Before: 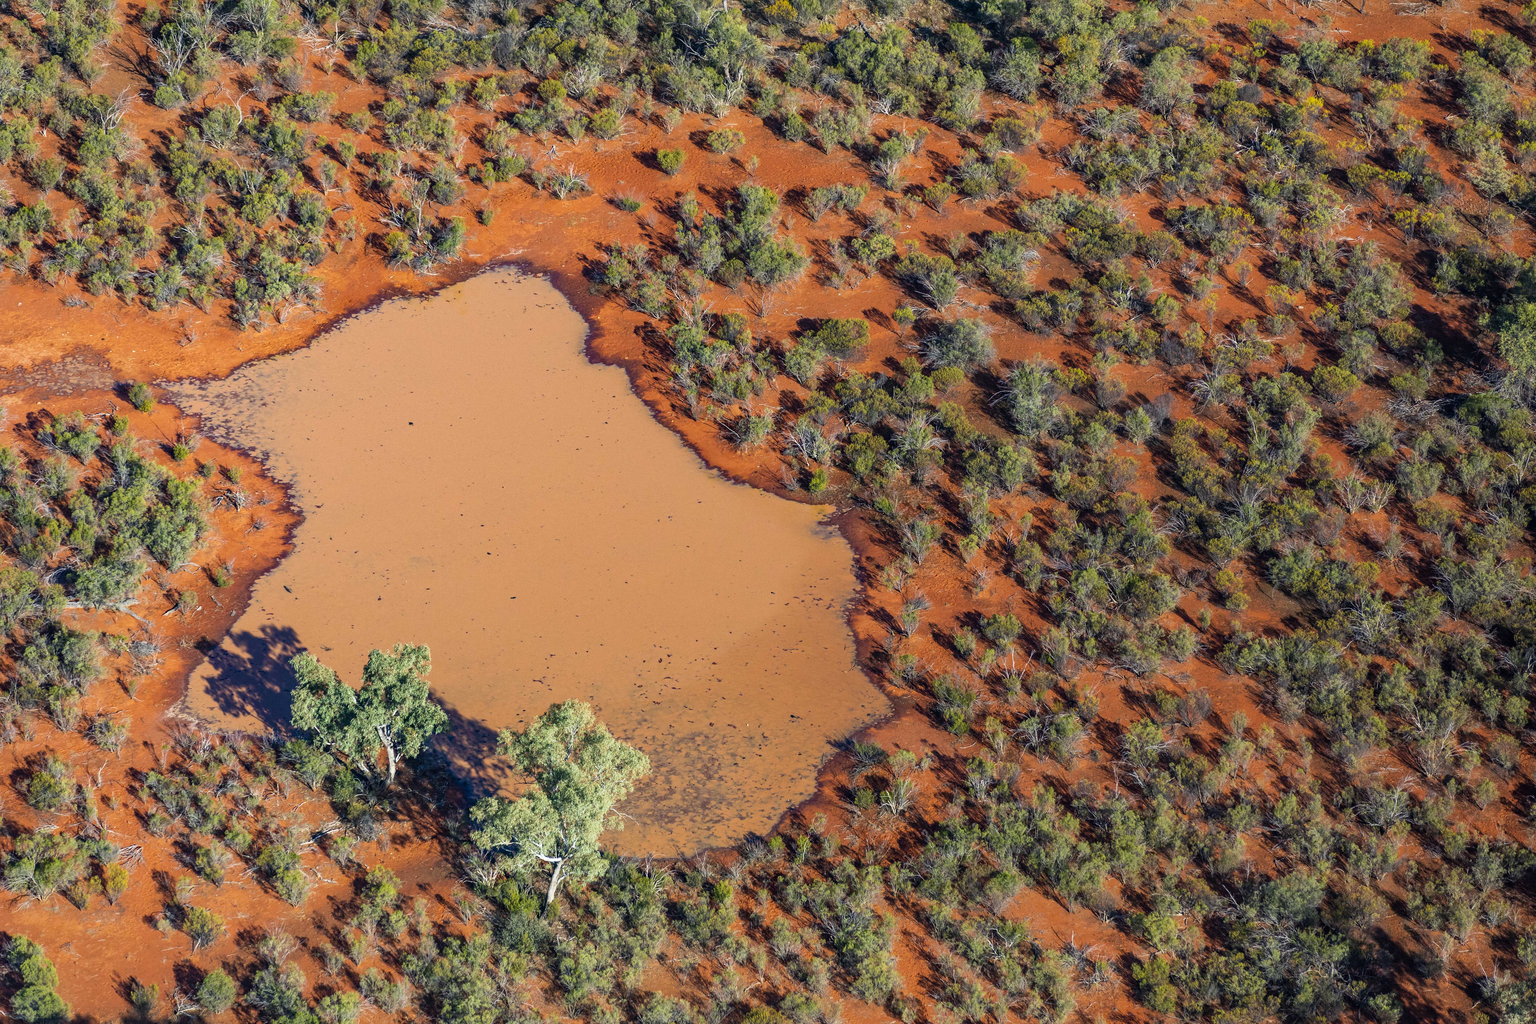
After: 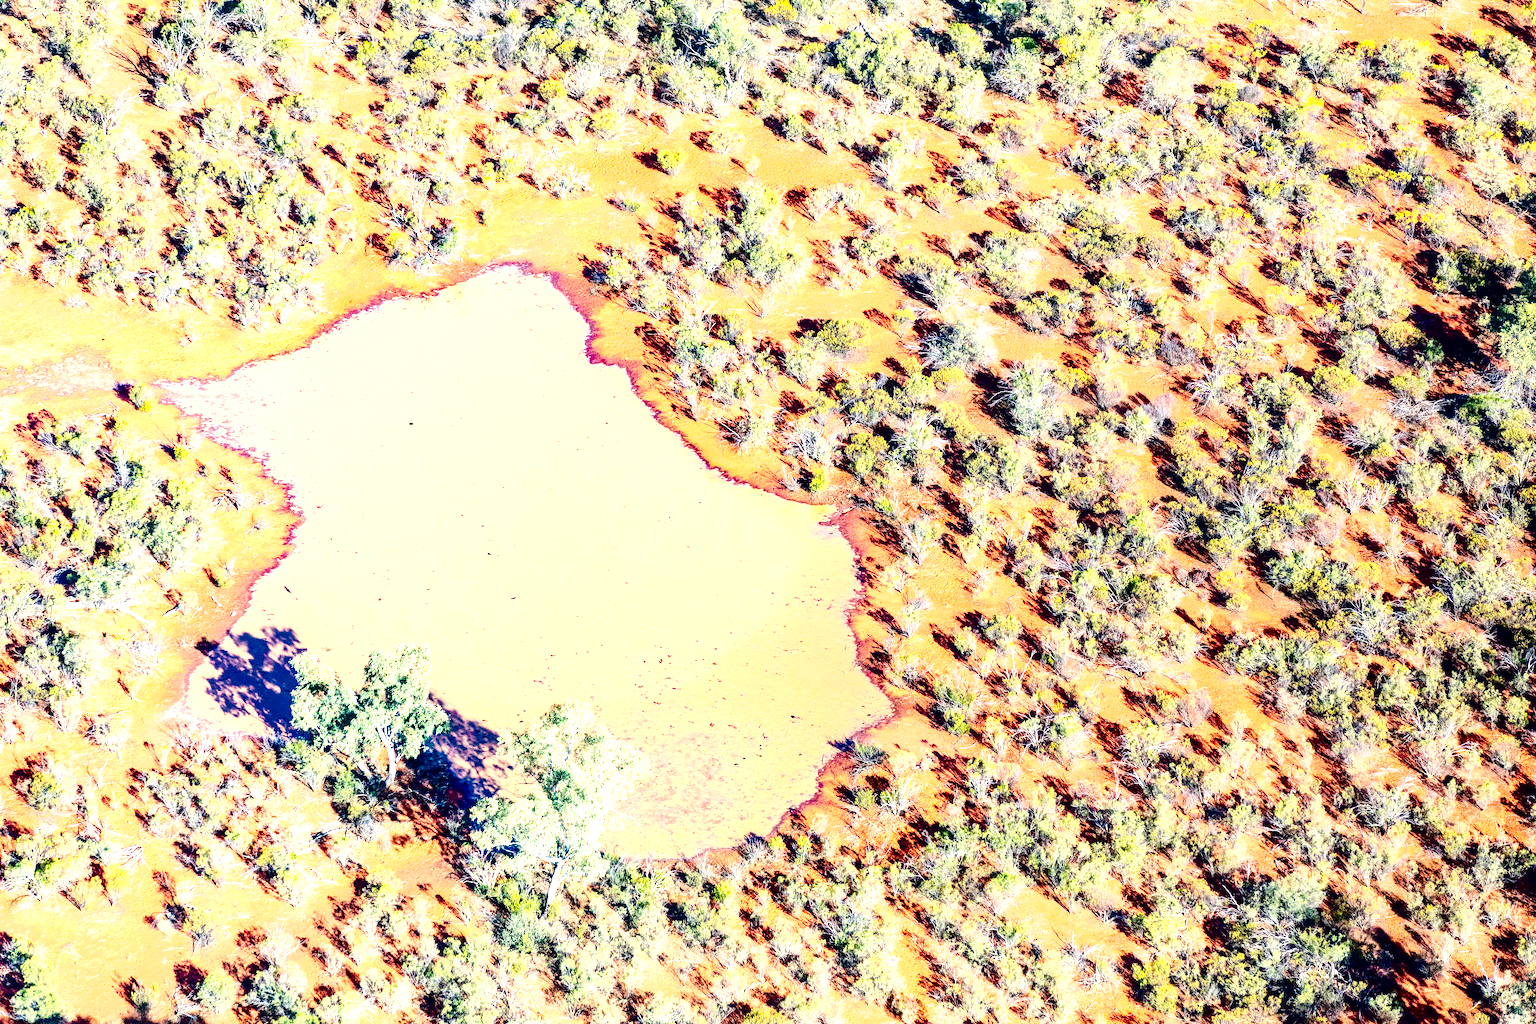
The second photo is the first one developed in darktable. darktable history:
base curve: curves: ch0 [(0, 0) (0.036, 0.025) (0.121, 0.166) (0.206, 0.329) (0.605, 0.79) (1, 1)], preserve colors none
contrast brightness saturation: contrast 0.24, brightness -0.24, saturation 0.14
exposure: black level correction 0, exposure 1.45 EV, compensate exposure bias true, compensate highlight preservation false
